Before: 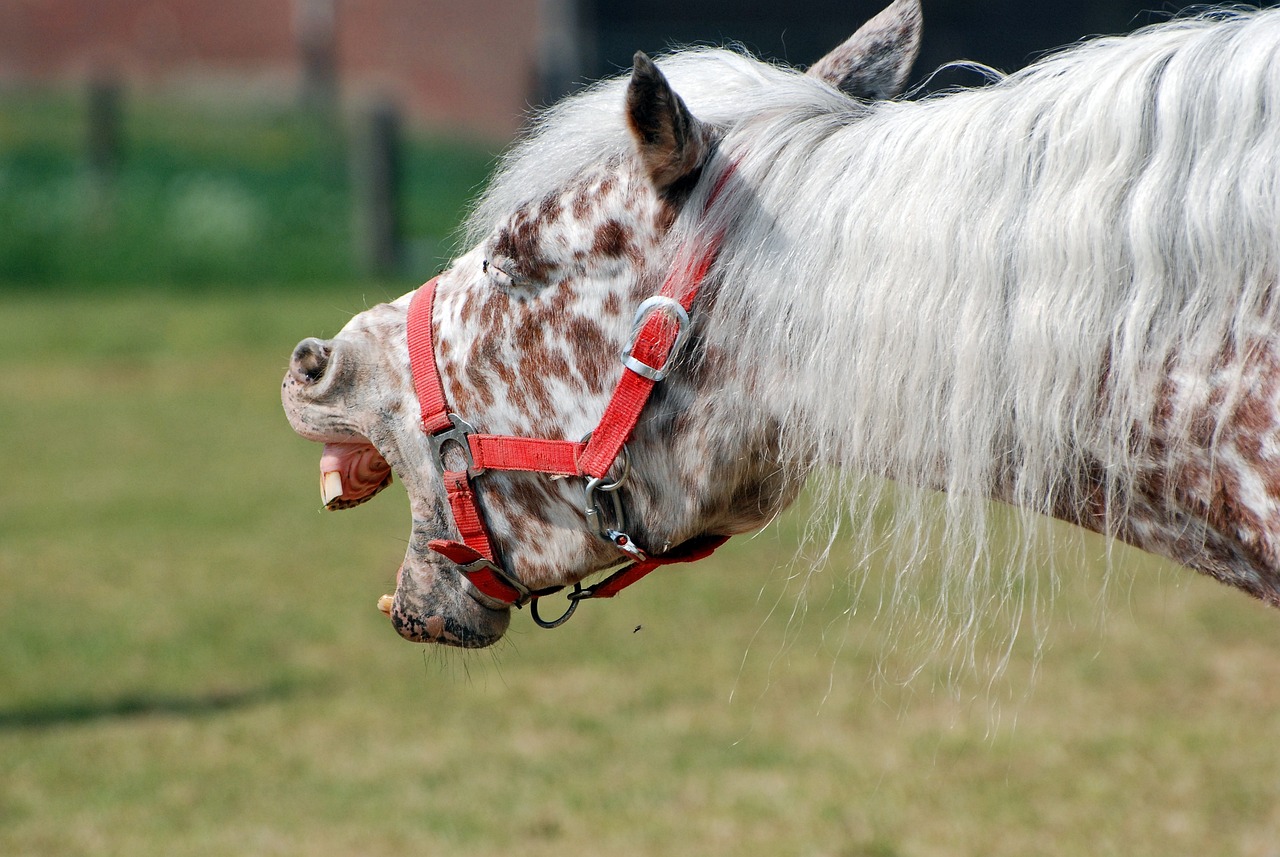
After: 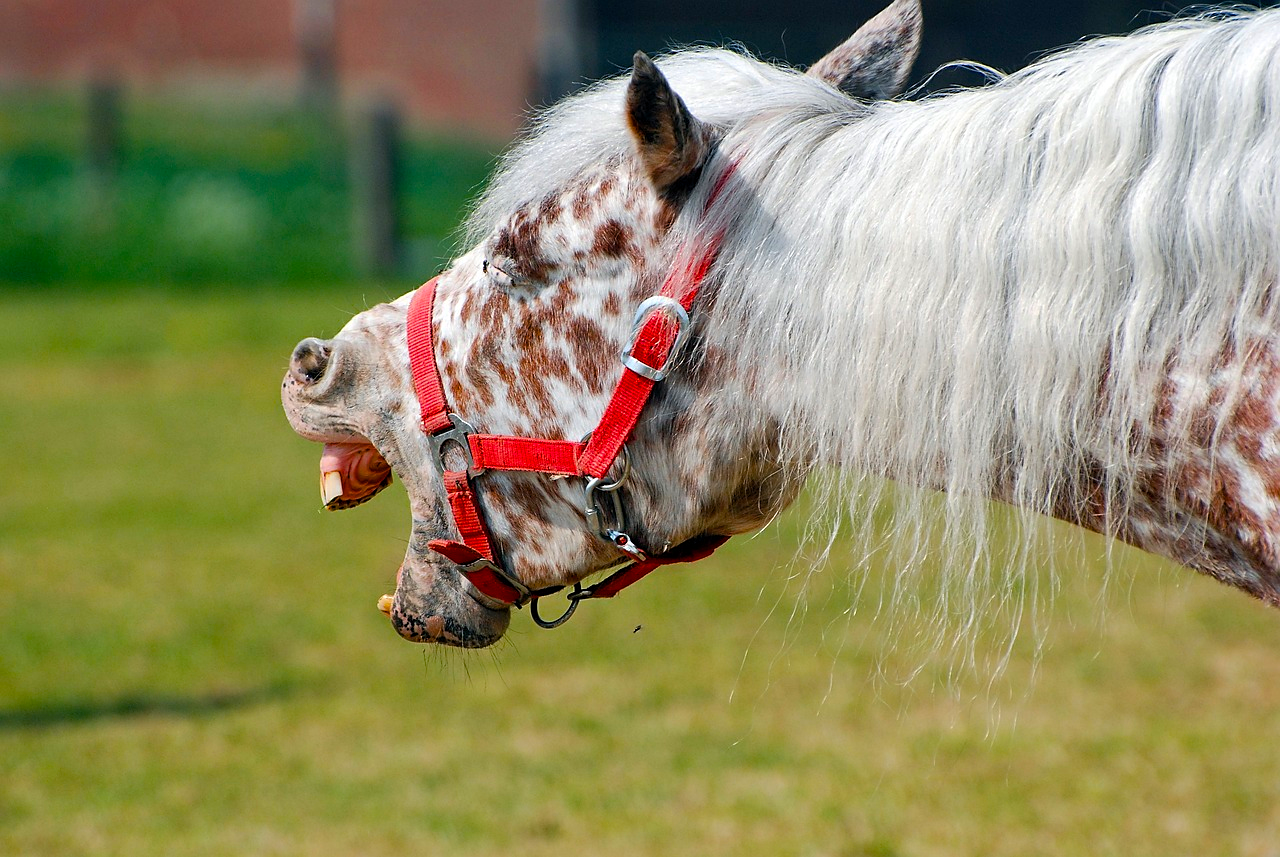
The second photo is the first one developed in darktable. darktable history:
sharpen: radius 1.559, amount 0.373, threshold 1.271
color balance rgb: linear chroma grading › global chroma 15%, perceptual saturation grading › global saturation 30%
